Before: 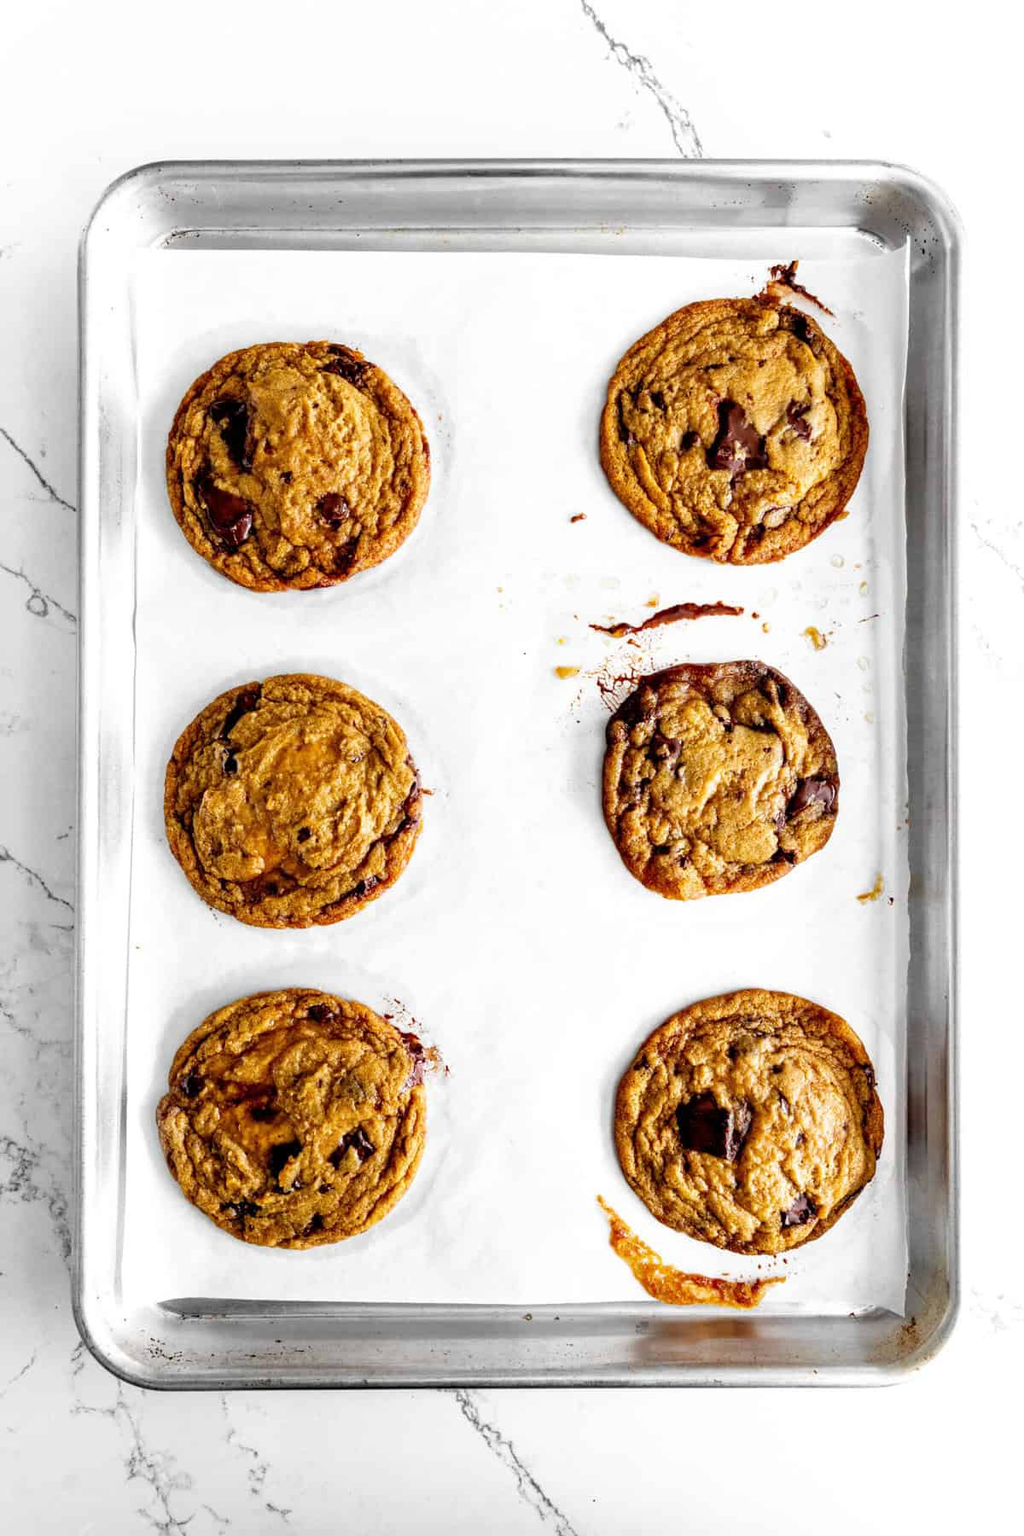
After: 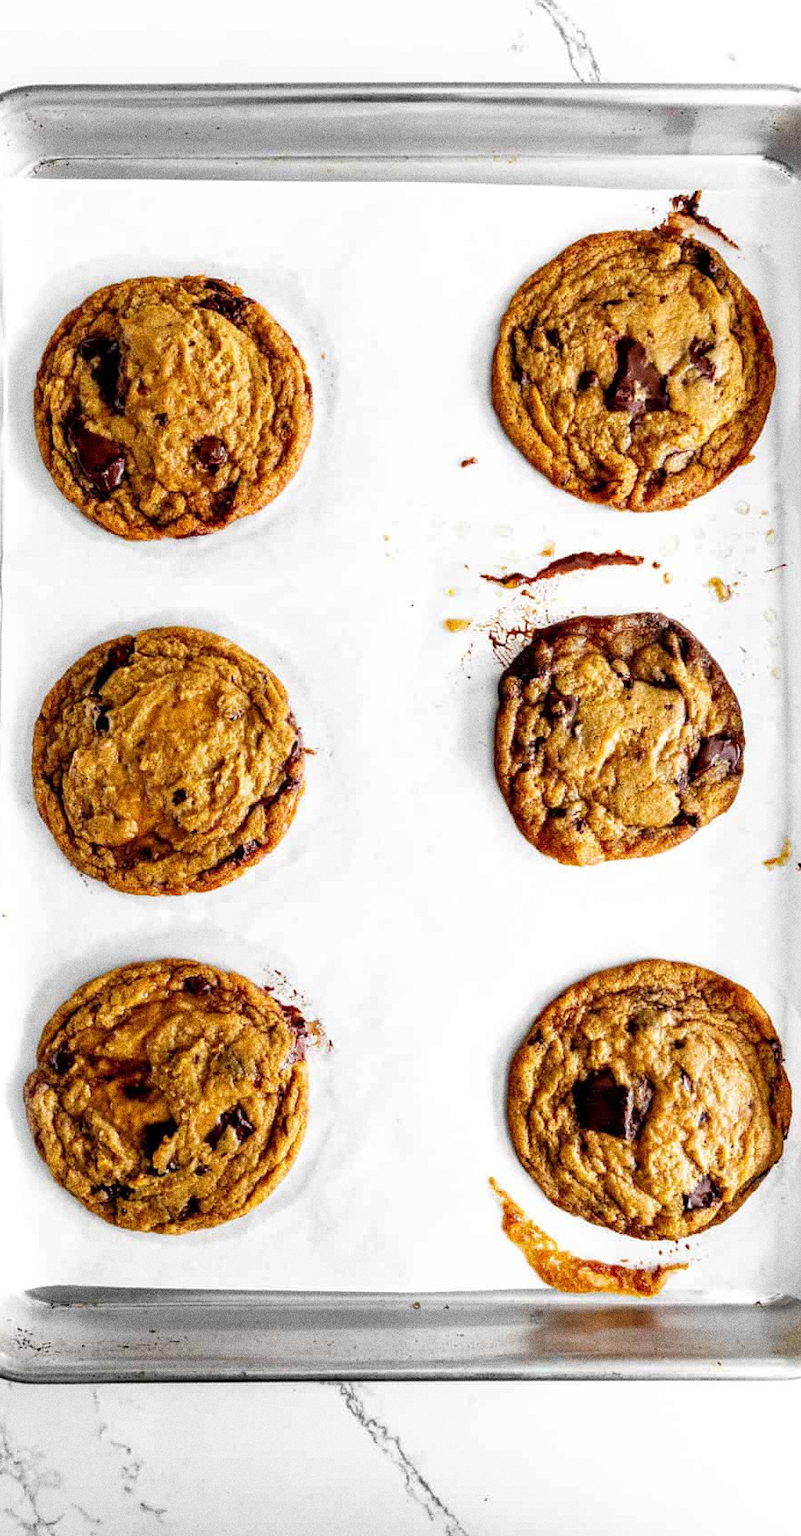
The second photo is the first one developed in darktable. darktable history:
crop and rotate: left 13.15%, top 5.251%, right 12.609%
grain: coarseness 0.09 ISO, strength 40%
